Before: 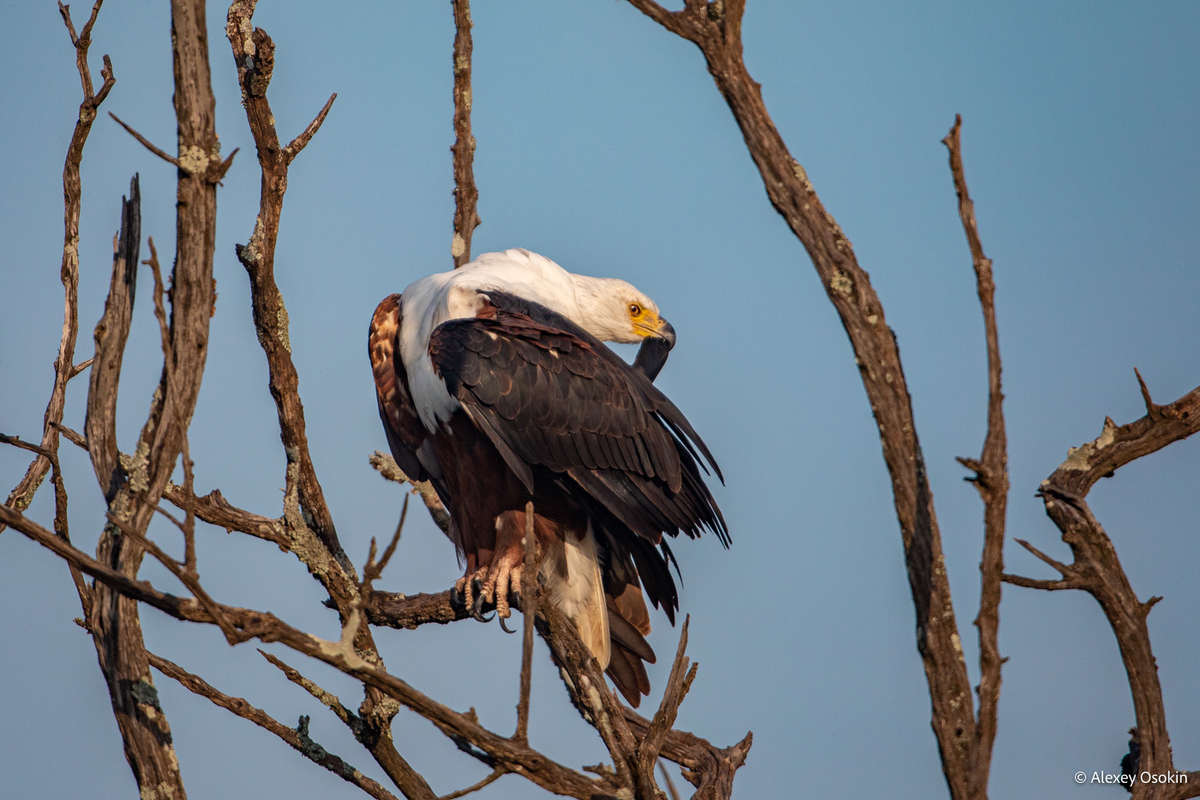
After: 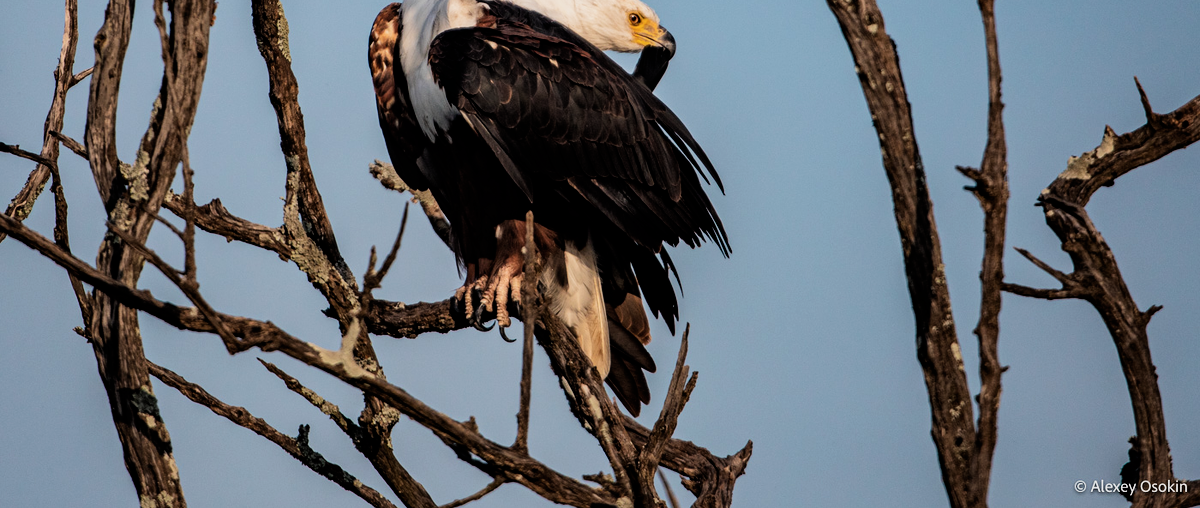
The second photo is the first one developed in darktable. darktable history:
crop and rotate: top 36.435%
filmic rgb: black relative exposure -5 EV, white relative exposure 3.5 EV, hardness 3.19, contrast 1.4, highlights saturation mix -50%
